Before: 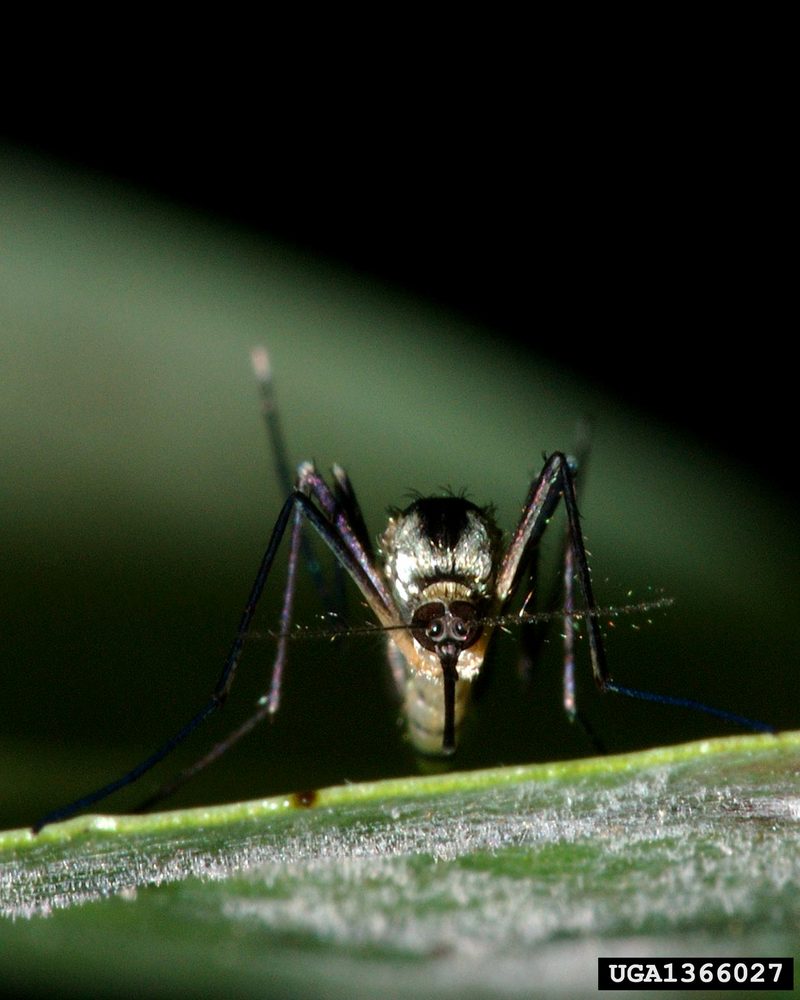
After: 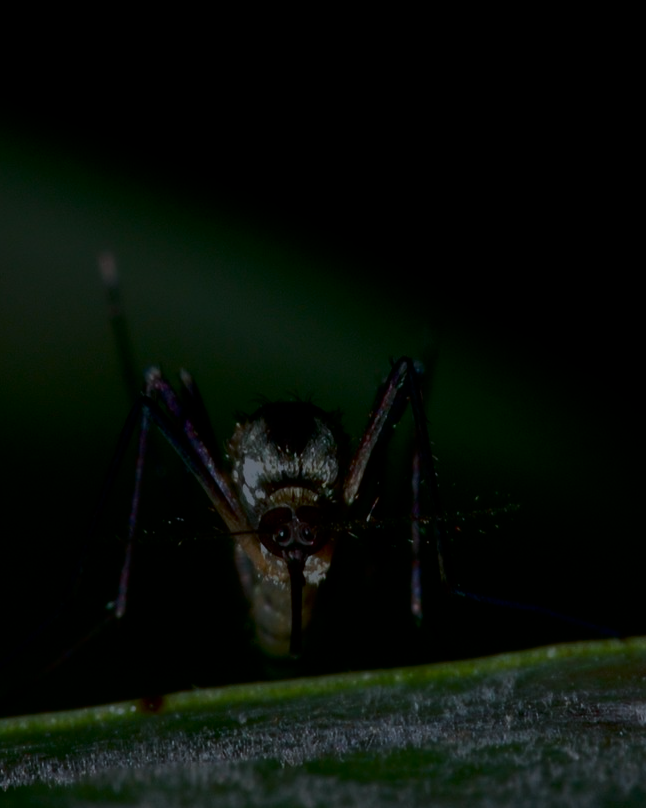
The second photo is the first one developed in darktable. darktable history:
crop: left 19.159%, top 9.58%, bottom 9.58%
exposure: exposure -2.446 EV, compensate highlight preservation false
color calibration: x 0.367, y 0.376, temperature 4372.25 K
contrast brightness saturation: contrast 0.2, brightness -0.11, saturation 0.1
